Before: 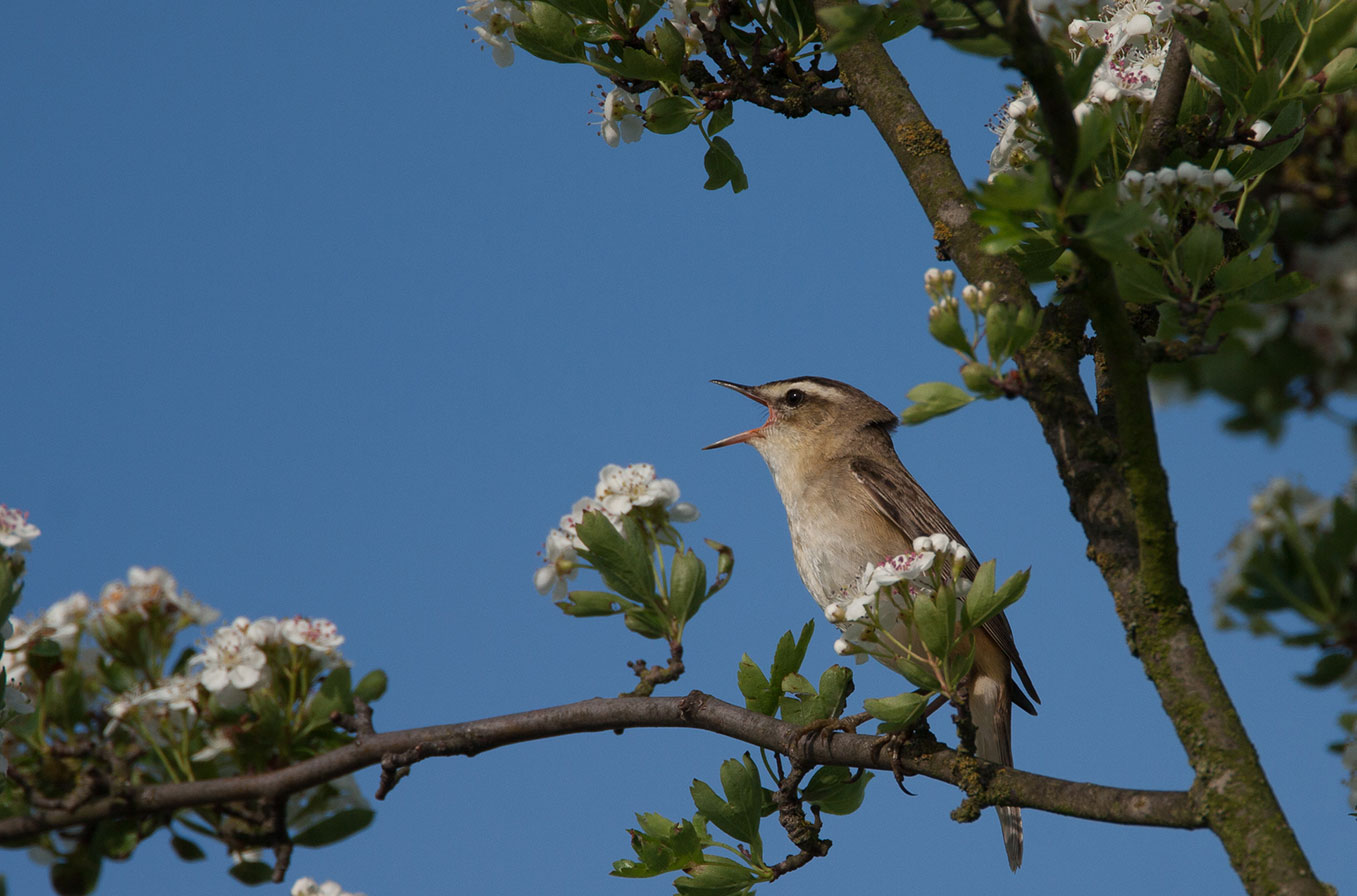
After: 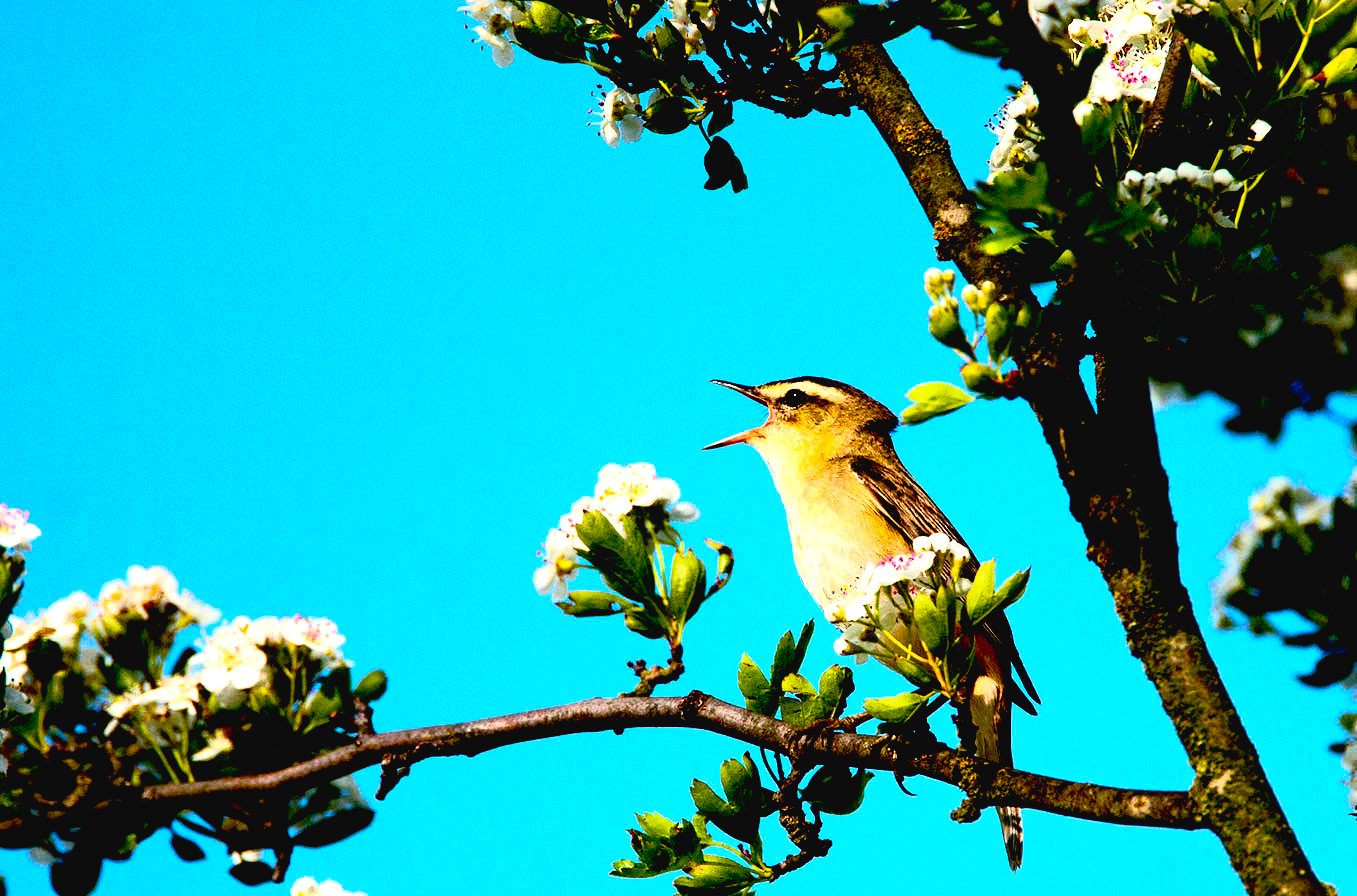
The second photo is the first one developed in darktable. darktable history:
exposure: black level correction 0.035, exposure 0.9 EV, compensate highlight preservation false
tone curve: curves: ch0 [(0, 0.038) (0.193, 0.212) (0.461, 0.502) (0.629, 0.731) (0.838, 0.916) (1, 0.967)]; ch1 [(0, 0) (0.35, 0.356) (0.45, 0.453) (0.504, 0.503) (0.532, 0.524) (0.558, 0.559) (0.735, 0.762) (1, 1)]; ch2 [(0, 0) (0.281, 0.266) (0.456, 0.469) (0.5, 0.5) (0.533, 0.545) (0.606, 0.607) (0.646, 0.654) (1, 1)], color space Lab, independent channels, preserve colors none
color balance rgb: linear chroma grading › shadows -10%, linear chroma grading › global chroma 20%, perceptual saturation grading › global saturation 15%, perceptual brilliance grading › global brilliance 30%, perceptual brilliance grading › highlights 12%, perceptual brilliance grading › mid-tones 24%, global vibrance 20%
